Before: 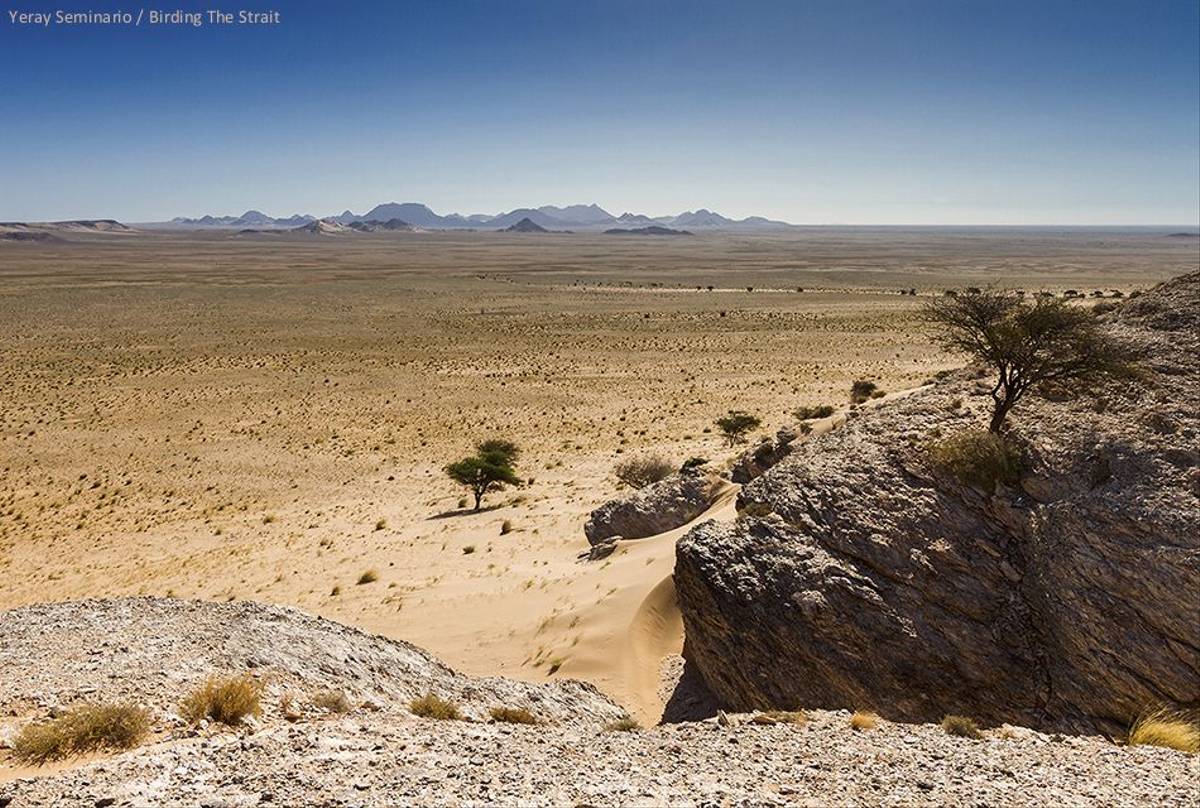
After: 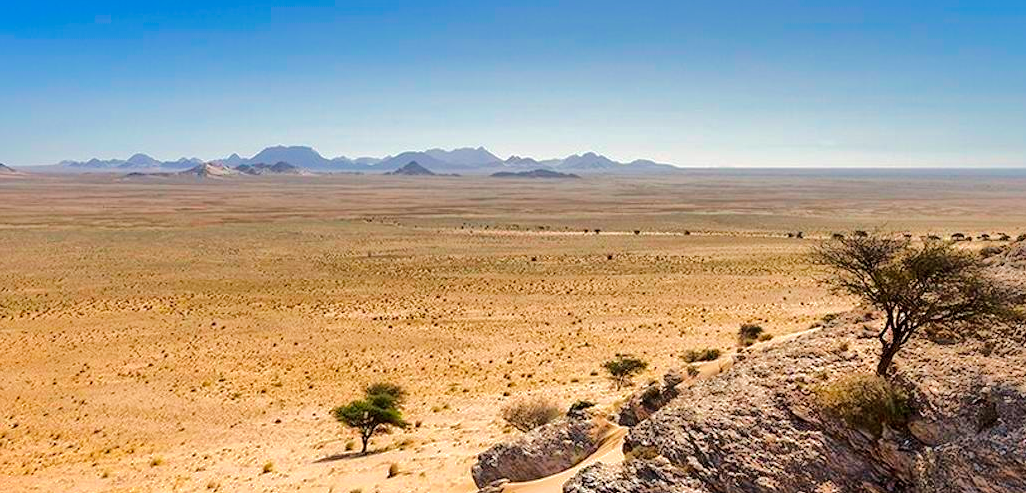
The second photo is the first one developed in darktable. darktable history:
crop and rotate: left 9.468%, top 7.168%, right 5.011%, bottom 31.783%
exposure: black level correction 0.001, exposure 0.193 EV, compensate exposure bias true, compensate highlight preservation false
shadows and highlights: shadows 39.92, highlights -59.93
tone equalizer: -7 EV 0.146 EV, -6 EV 0.622 EV, -5 EV 1.15 EV, -4 EV 1.33 EV, -3 EV 1.12 EV, -2 EV 0.6 EV, -1 EV 0.146 EV, edges refinement/feathering 500, mask exposure compensation -1.57 EV, preserve details no
